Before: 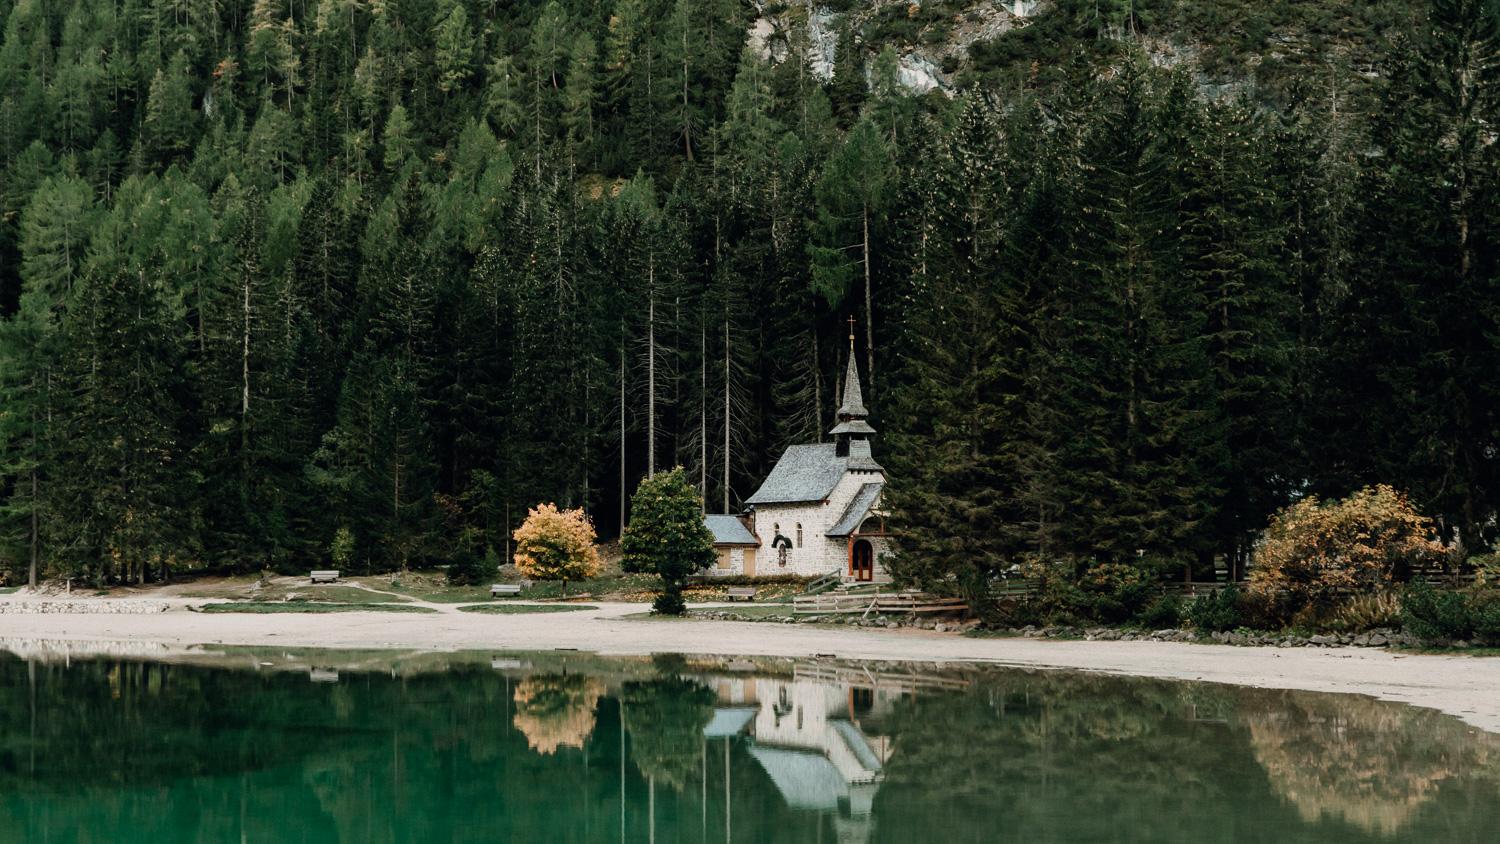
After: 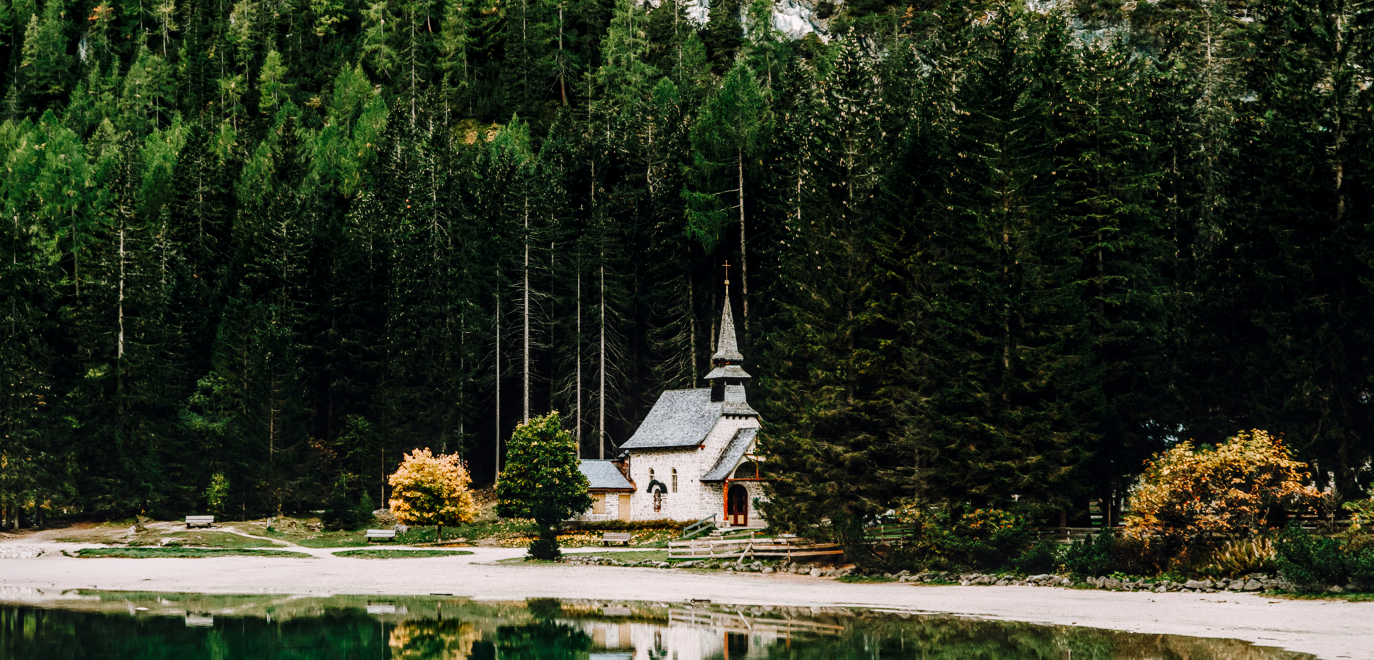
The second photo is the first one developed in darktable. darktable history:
crop: left 8.336%, top 6.548%, bottom 15.229%
local contrast: on, module defaults
base curve: curves: ch0 [(0, 0) (0.036, 0.025) (0.121, 0.166) (0.206, 0.329) (0.605, 0.79) (1, 1)], preserve colors none
tone equalizer: smoothing diameter 24.83%, edges refinement/feathering 10.8, preserve details guided filter
color balance rgb: power › hue 316.09°, highlights gain › chroma 1.527%, highlights gain › hue 310.1°, perceptual saturation grading › global saturation 15.633%, perceptual saturation grading › highlights -19.221%, perceptual saturation grading › shadows 19.955%, global vibrance 0.719%
